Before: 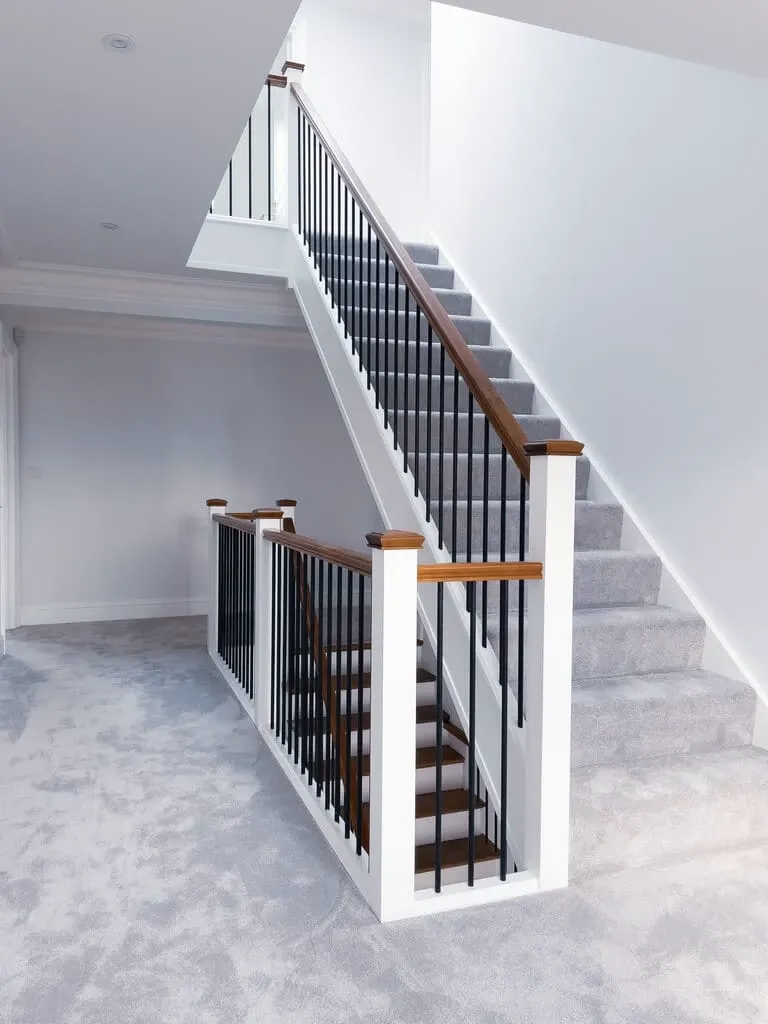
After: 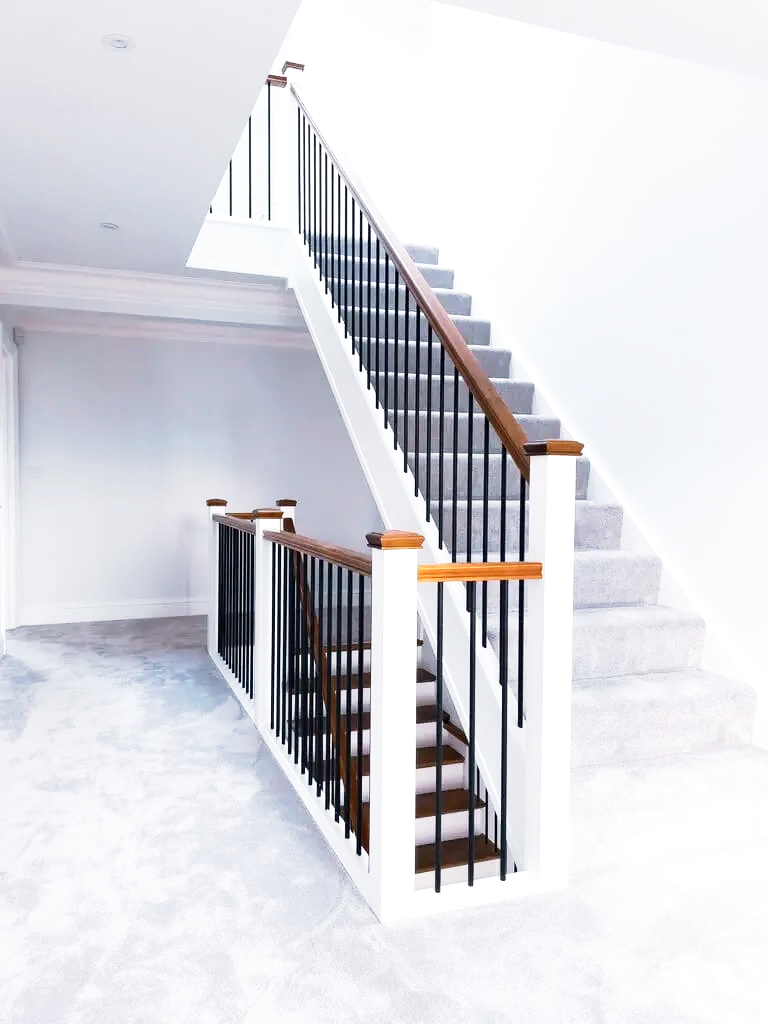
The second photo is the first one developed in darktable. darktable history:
base curve: curves: ch0 [(0, 0) (0.005, 0.002) (0.193, 0.295) (0.399, 0.664) (0.75, 0.928) (1, 1)], preserve colors none
exposure: exposure 0.429 EV, compensate highlight preservation false
